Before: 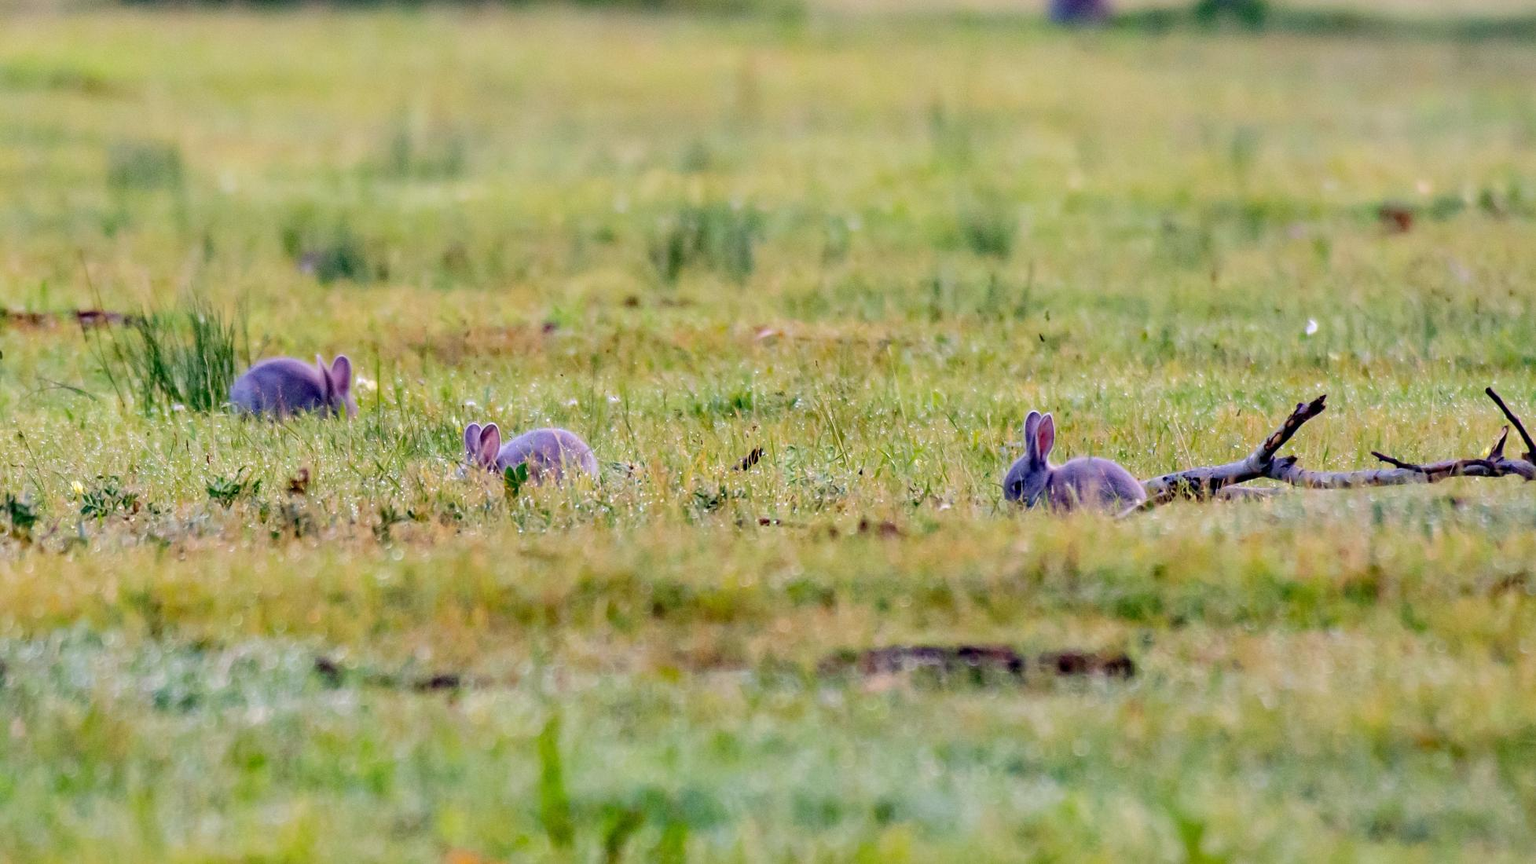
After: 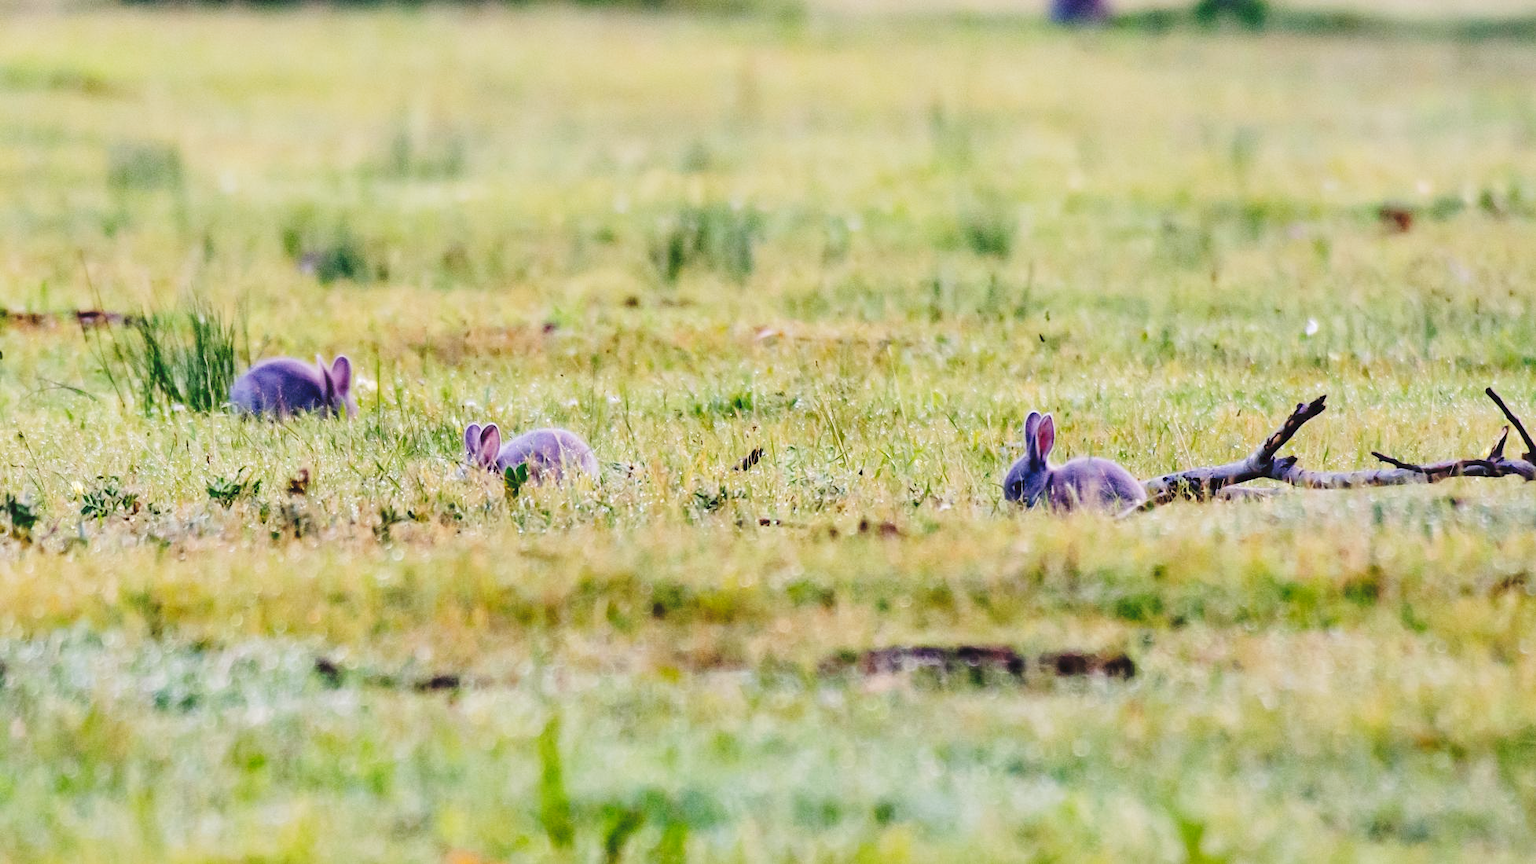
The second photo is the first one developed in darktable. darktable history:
tone curve: curves: ch0 [(0, 0) (0.003, 0.077) (0.011, 0.079) (0.025, 0.085) (0.044, 0.095) (0.069, 0.109) (0.1, 0.124) (0.136, 0.142) (0.177, 0.169) (0.224, 0.207) (0.277, 0.267) (0.335, 0.347) (0.399, 0.442) (0.468, 0.54) (0.543, 0.635) (0.623, 0.726) (0.709, 0.813) (0.801, 0.882) (0.898, 0.934) (1, 1)], preserve colors none
contrast brightness saturation: saturation -0.167
